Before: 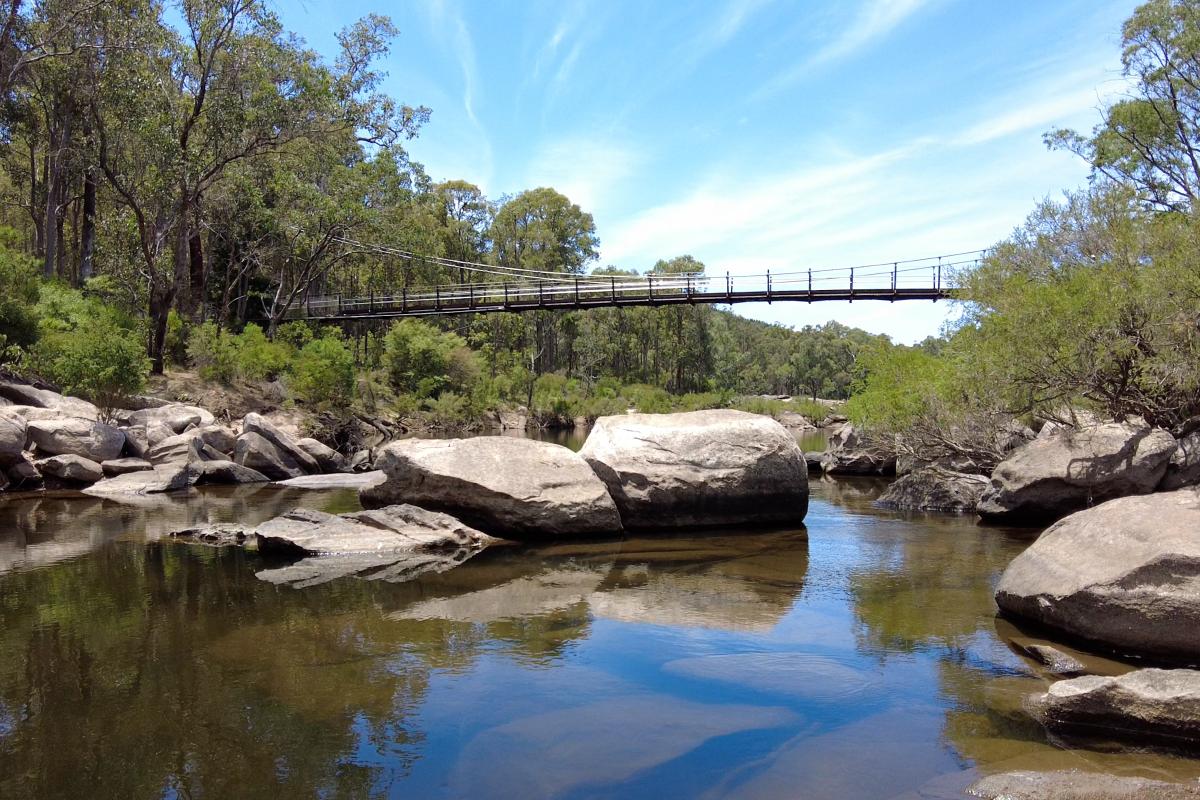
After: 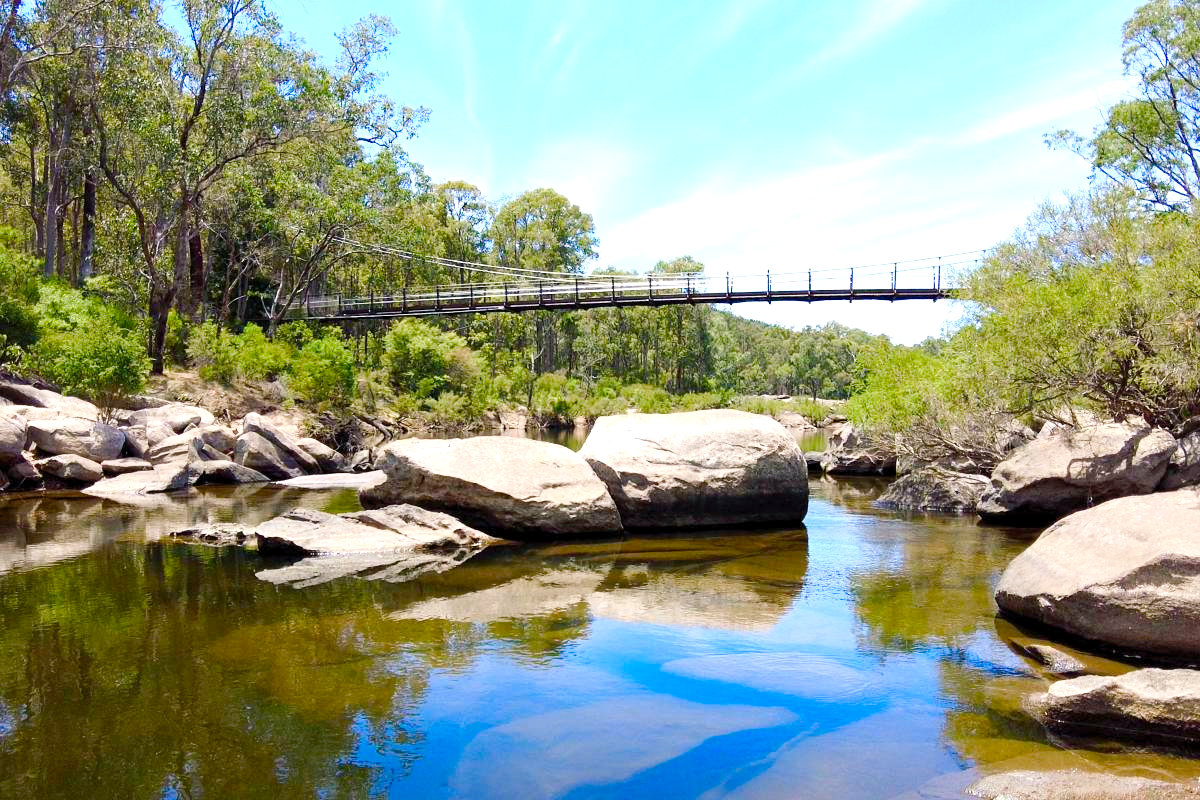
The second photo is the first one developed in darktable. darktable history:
color balance rgb: shadows lift › luminance -7.507%, shadows lift › chroma 2.175%, shadows lift › hue 197.88°, perceptual saturation grading › global saturation 24.693%, perceptual saturation grading › highlights -50.791%, perceptual saturation grading › mid-tones 19.531%, perceptual saturation grading › shadows 61.394%
contrast brightness saturation: contrast 0.199, brightness 0.167, saturation 0.219
exposure: black level correction 0.001, exposure 0.498 EV, compensate exposure bias true, compensate highlight preservation false
